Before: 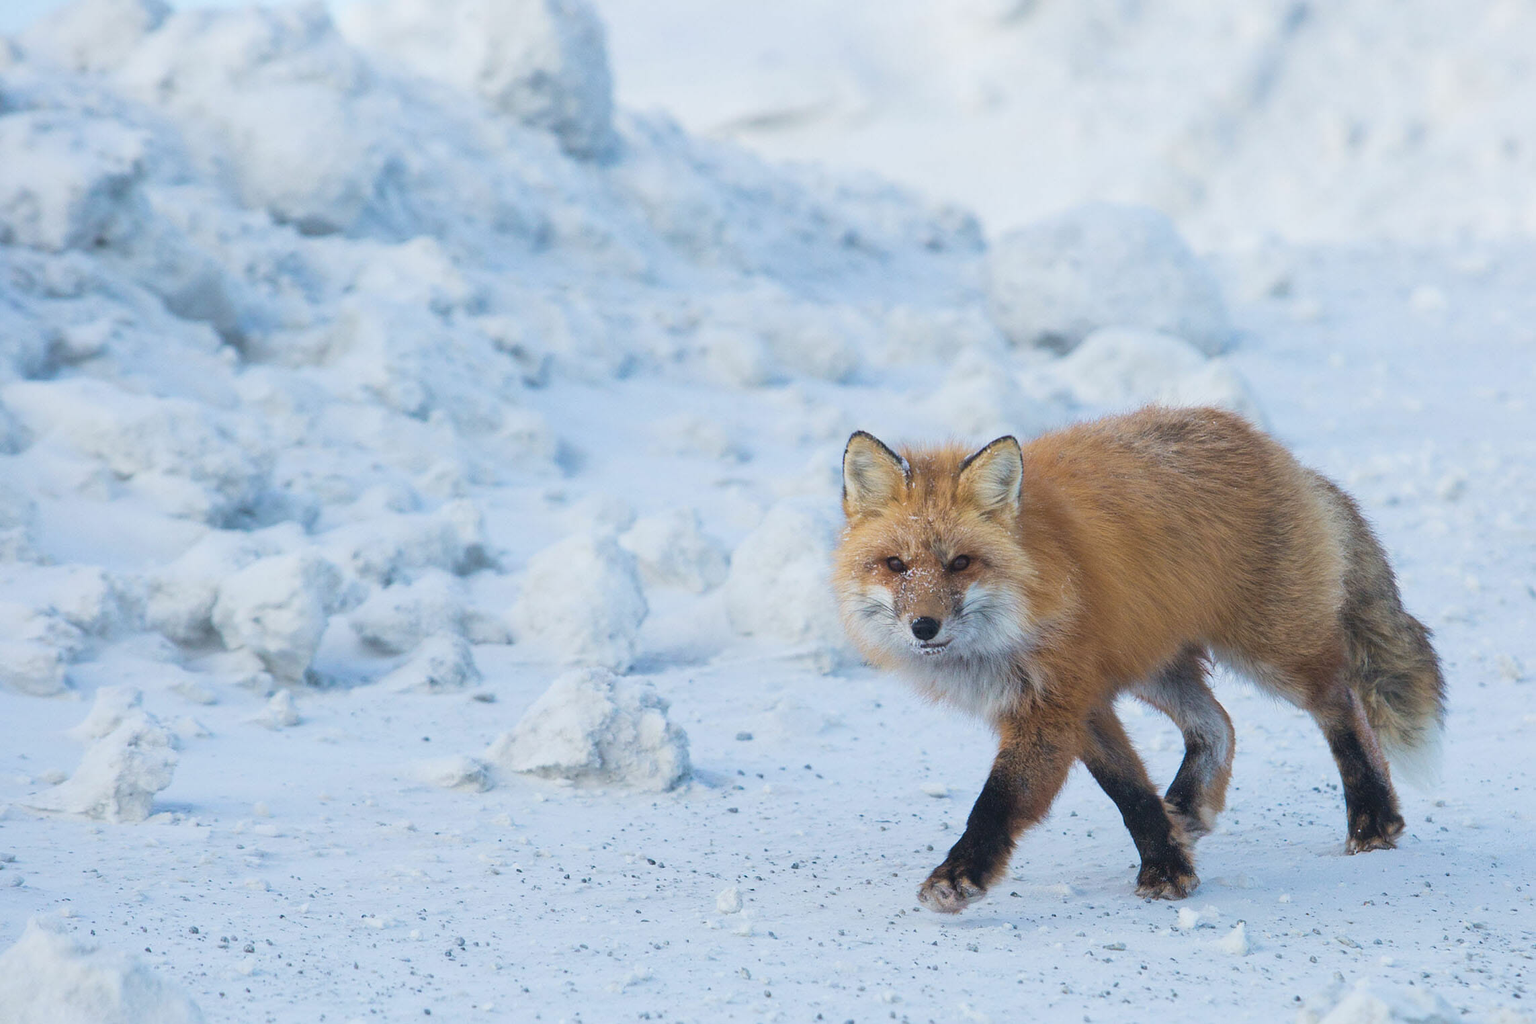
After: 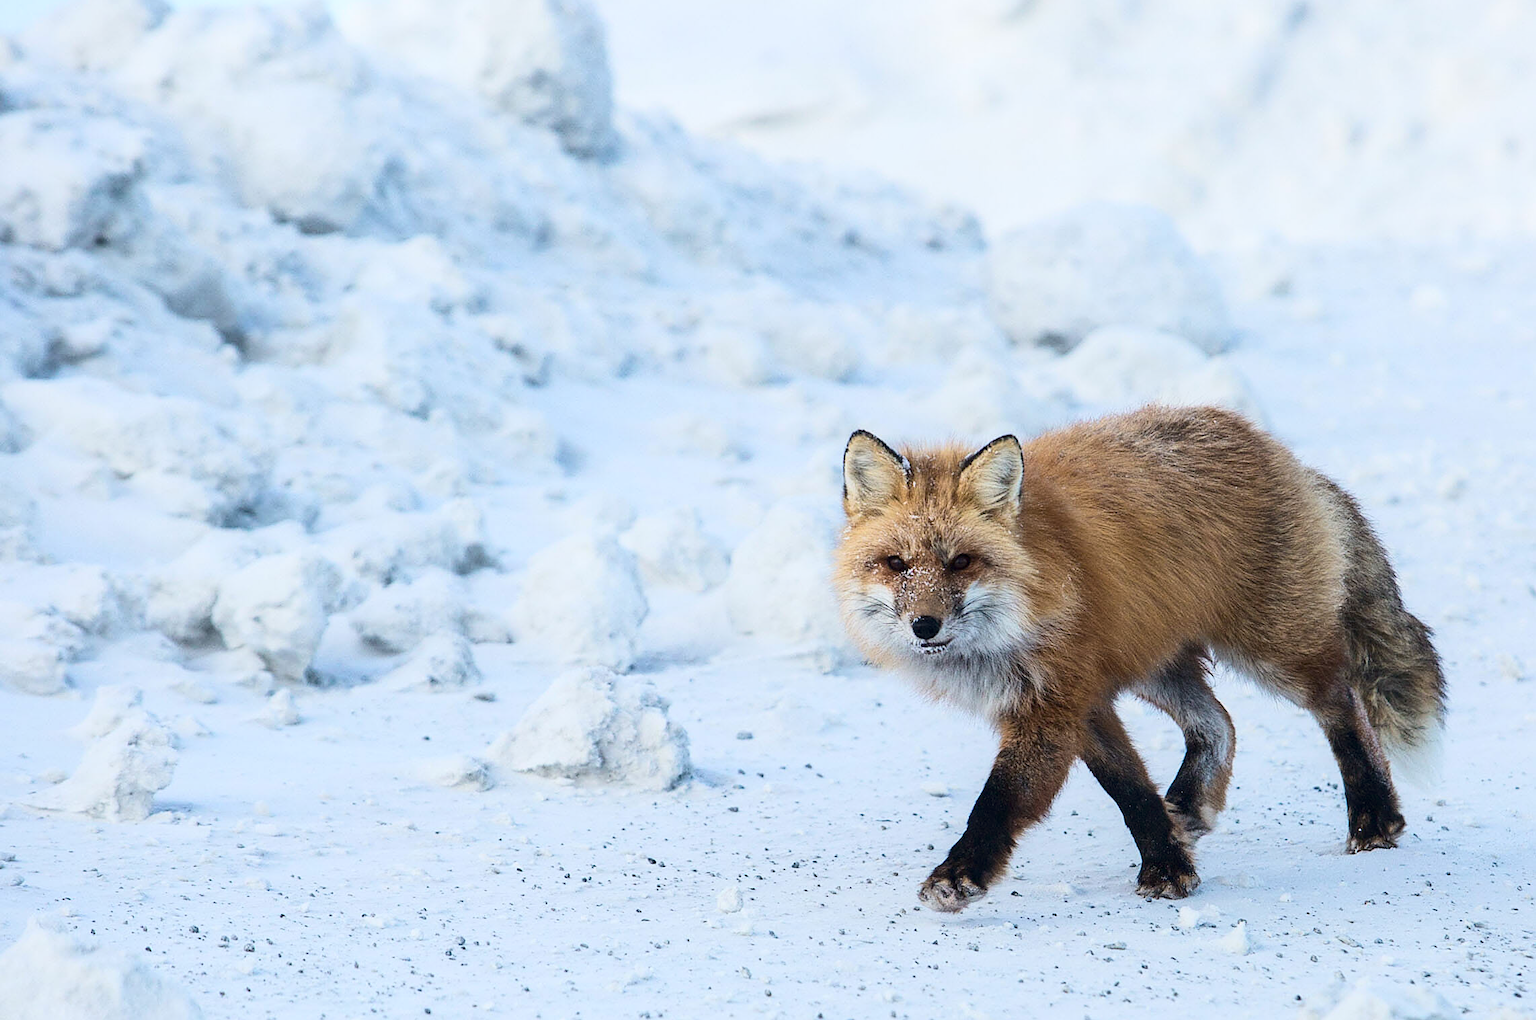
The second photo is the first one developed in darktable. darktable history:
crop: top 0.192%, bottom 0.14%
sharpen: radius 1.933
local contrast: highlights 62%, shadows 110%, detail 107%, midtone range 0.524
contrast brightness saturation: contrast 0.285
